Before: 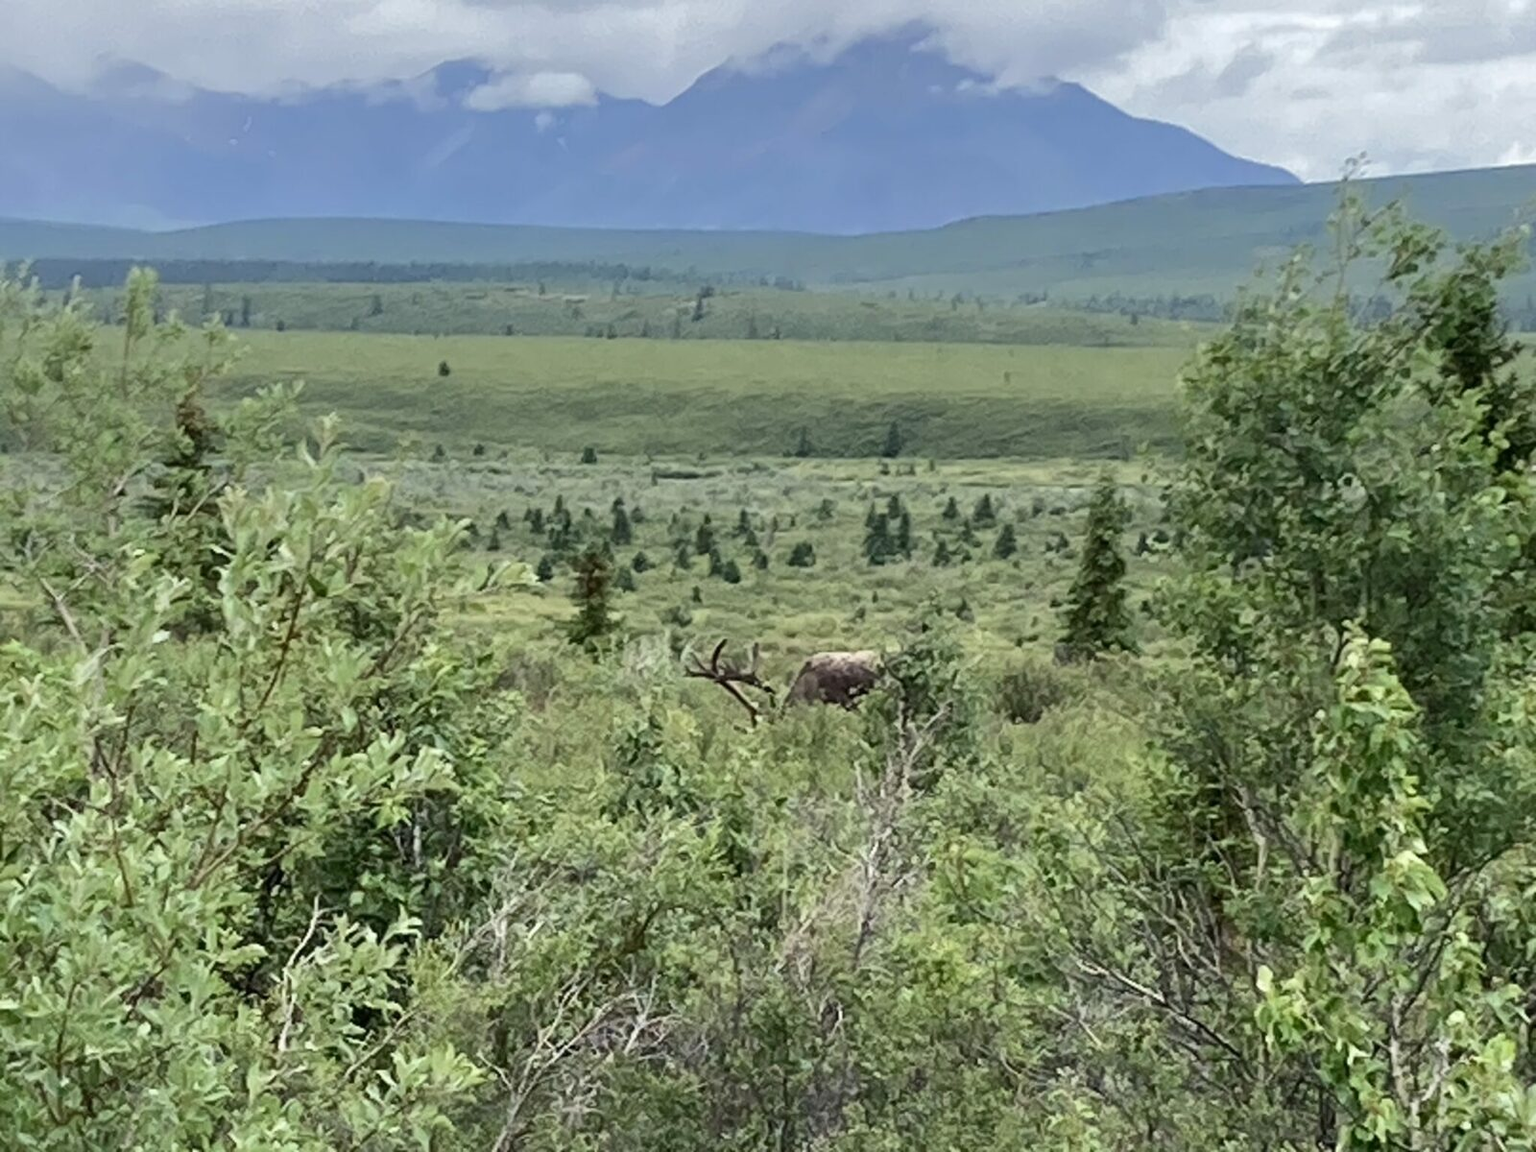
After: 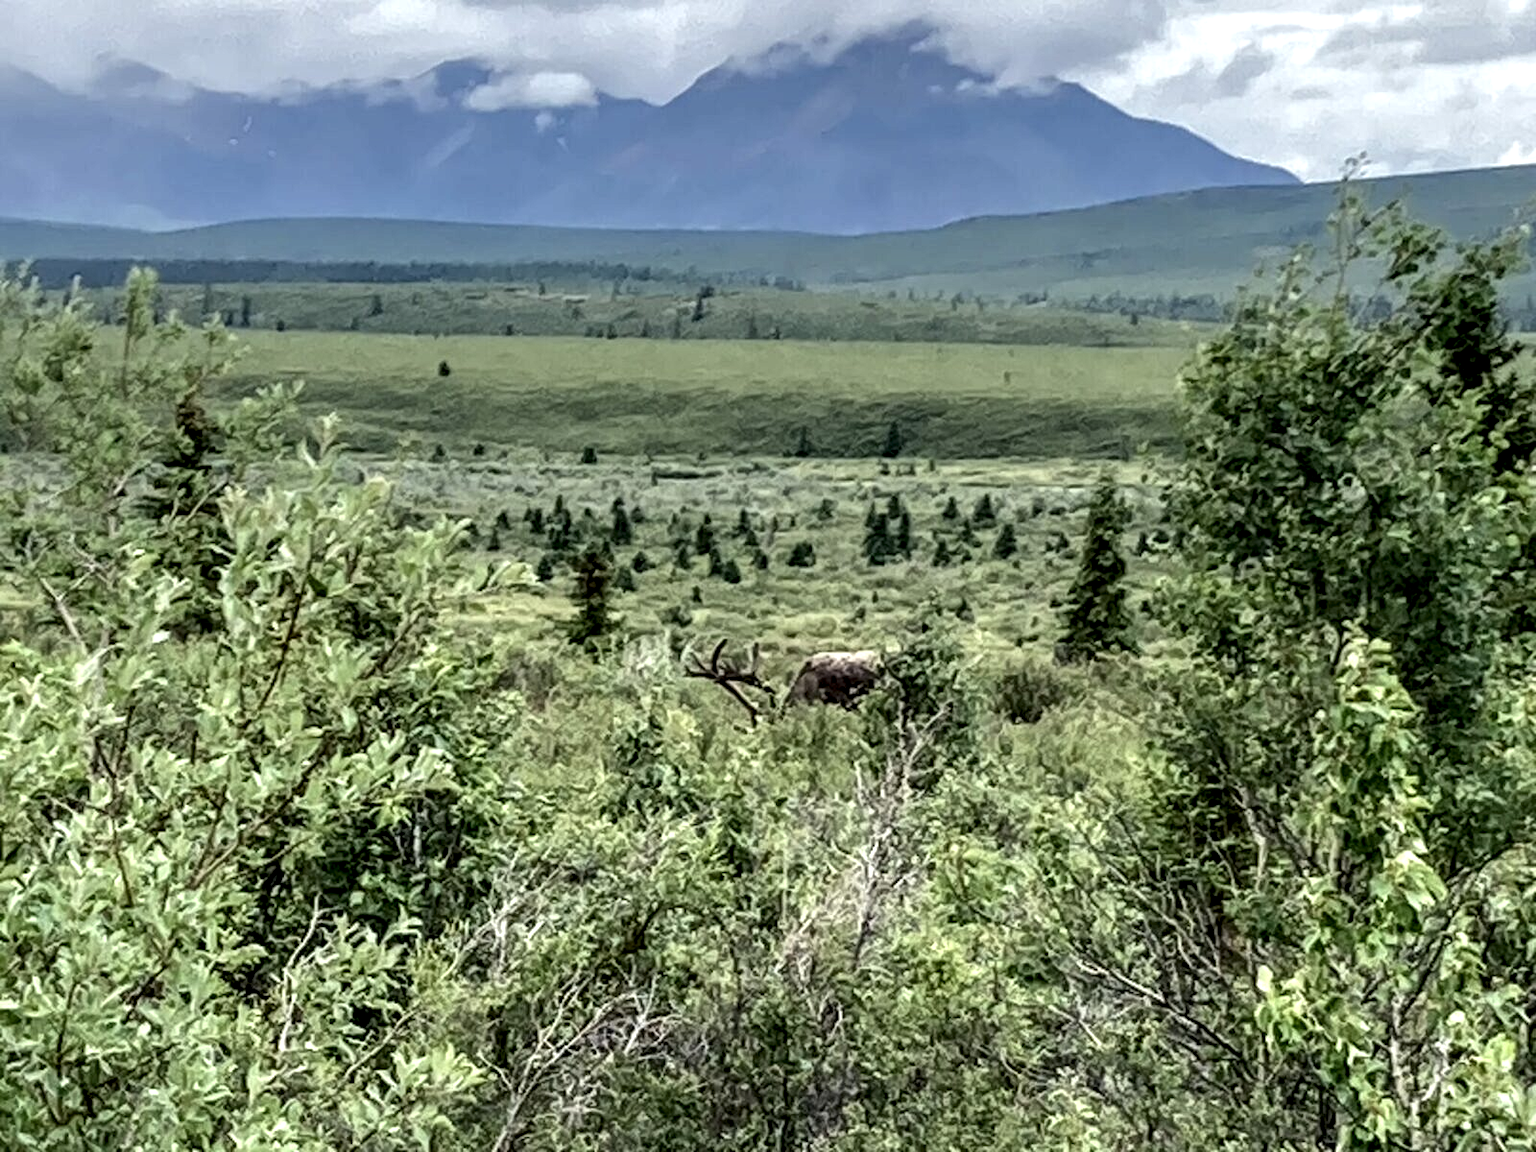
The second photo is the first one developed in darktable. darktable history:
local contrast: highlights 16%, detail 188%
